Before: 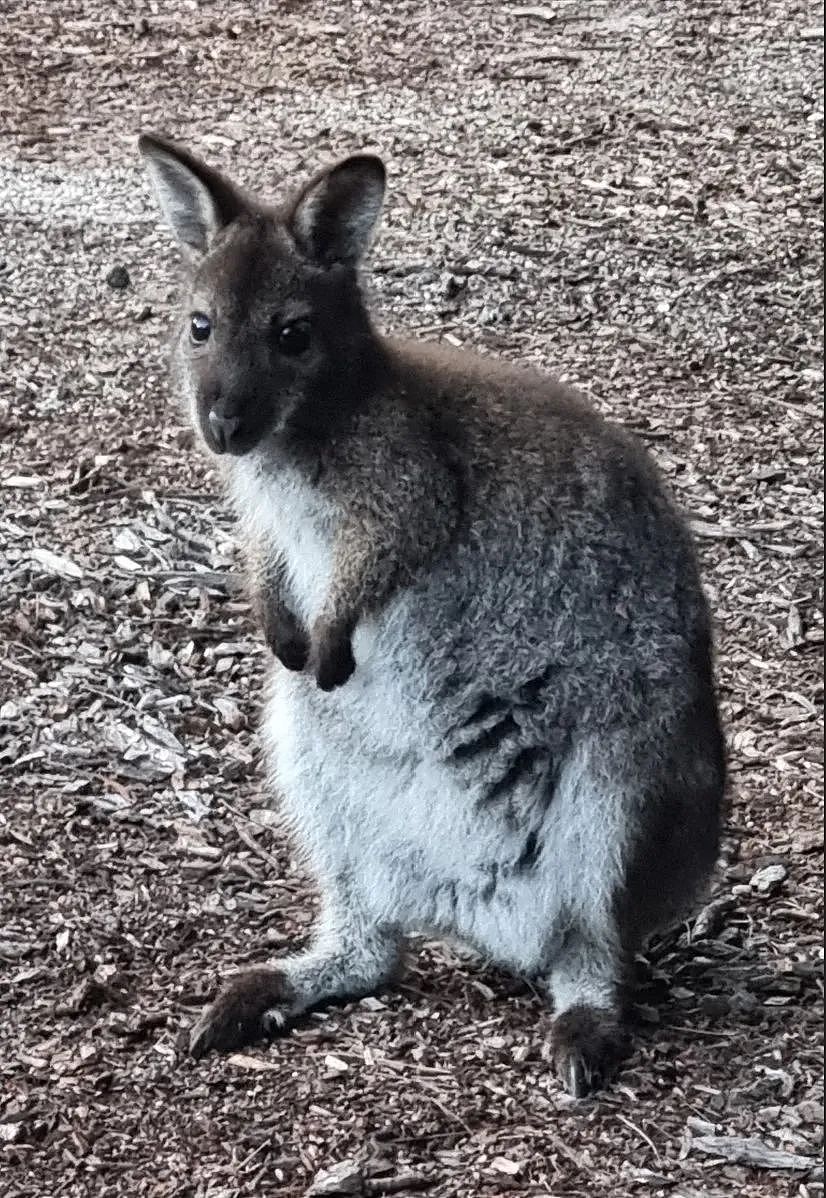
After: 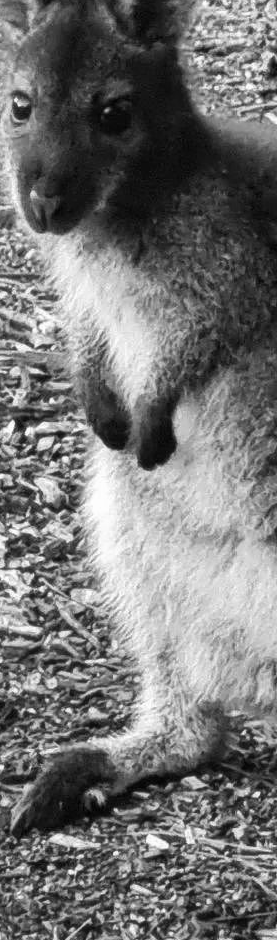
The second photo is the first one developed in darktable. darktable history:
crop and rotate: left 21.77%, top 18.528%, right 44.676%, bottom 2.997%
soften: size 10%, saturation 50%, brightness 0.2 EV, mix 10%
monochrome: on, module defaults
